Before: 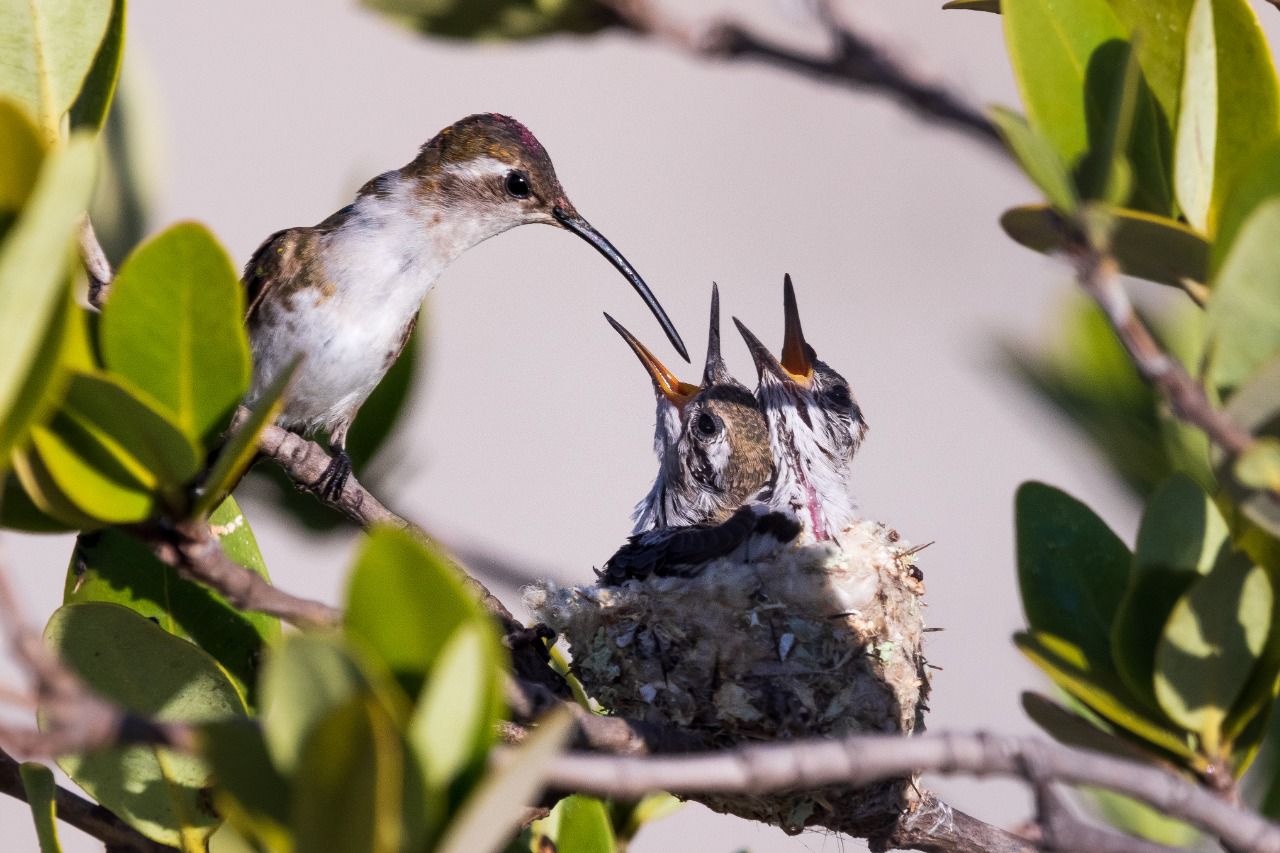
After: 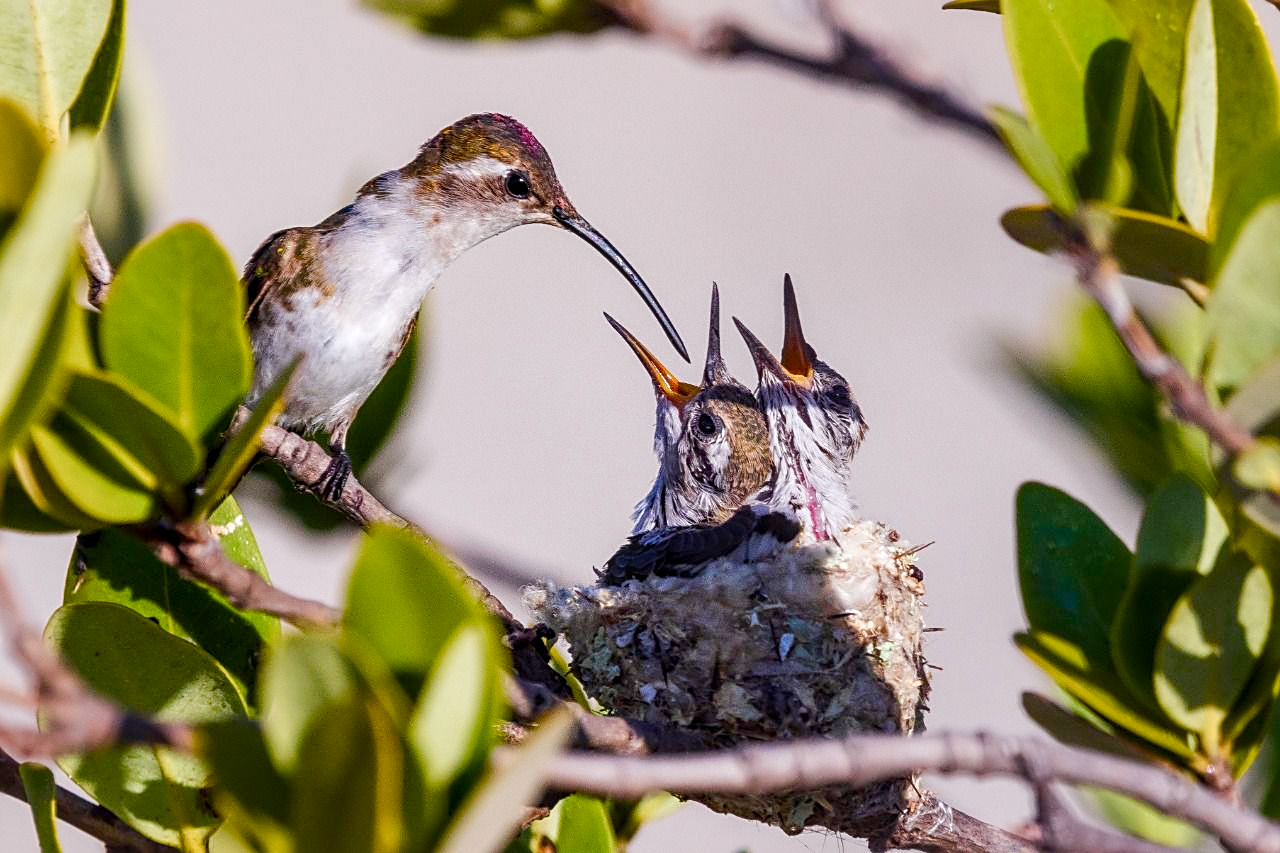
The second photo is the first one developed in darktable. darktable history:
color balance rgb: linear chroma grading › global chroma 25.131%, perceptual saturation grading › global saturation 20%, perceptual saturation grading › highlights -50.507%, perceptual saturation grading › shadows 31.225%, perceptual brilliance grading › mid-tones 9.385%, perceptual brilliance grading › shadows 14.29%
local contrast: on, module defaults
sharpen: on, module defaults
